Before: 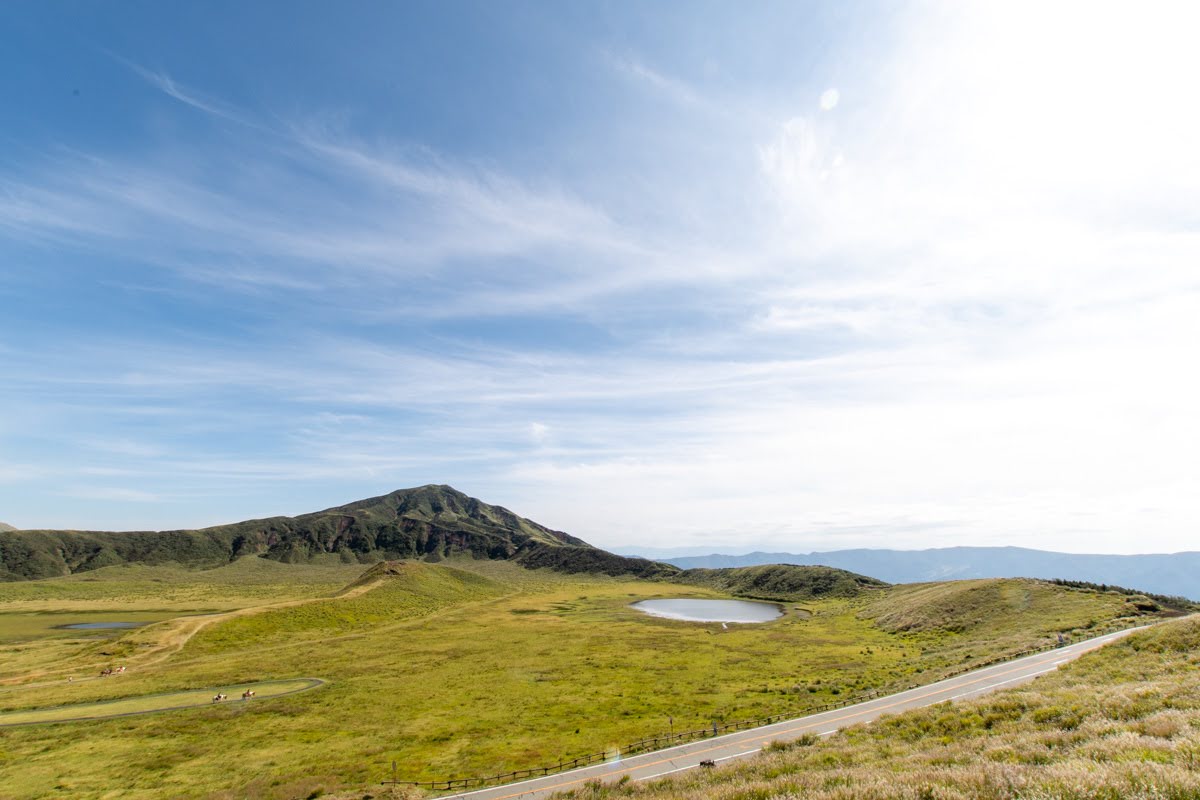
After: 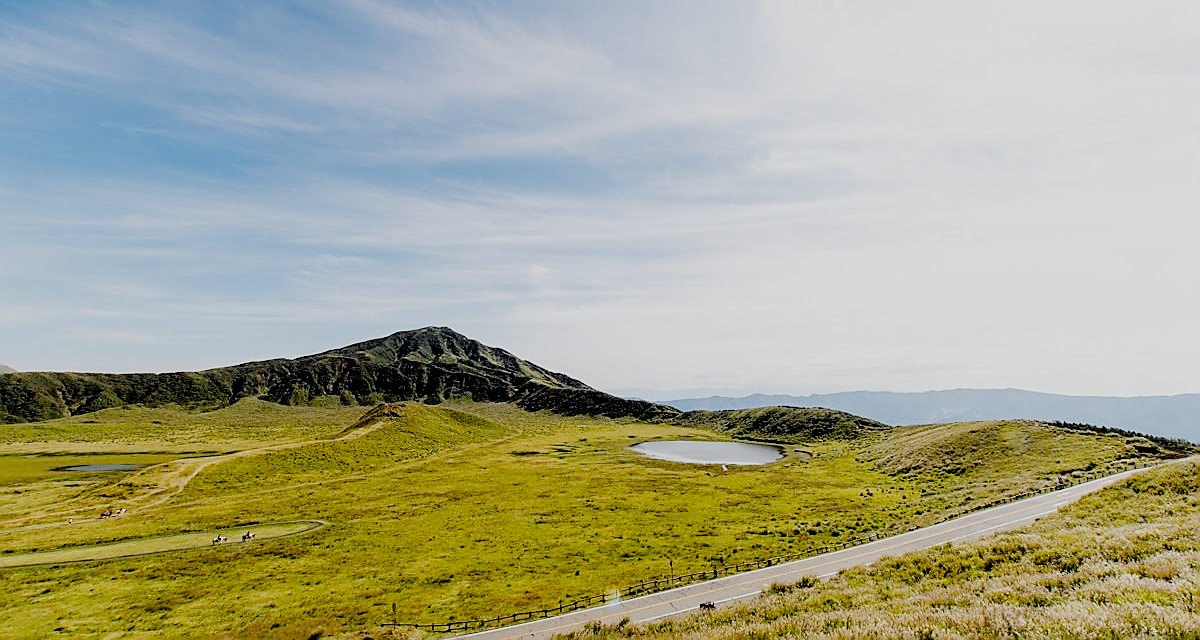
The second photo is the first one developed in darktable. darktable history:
sharpen: radius 1.4, amount 1.25, threshold 0.7
crop and rotate: top 19.998%
filmic rgb: black relative exposure -2.85 EV, white relative exposure 4.56 EV, hardness 1.77, contrast 1.25, preserve chrominance no, color science v5 (2021)
